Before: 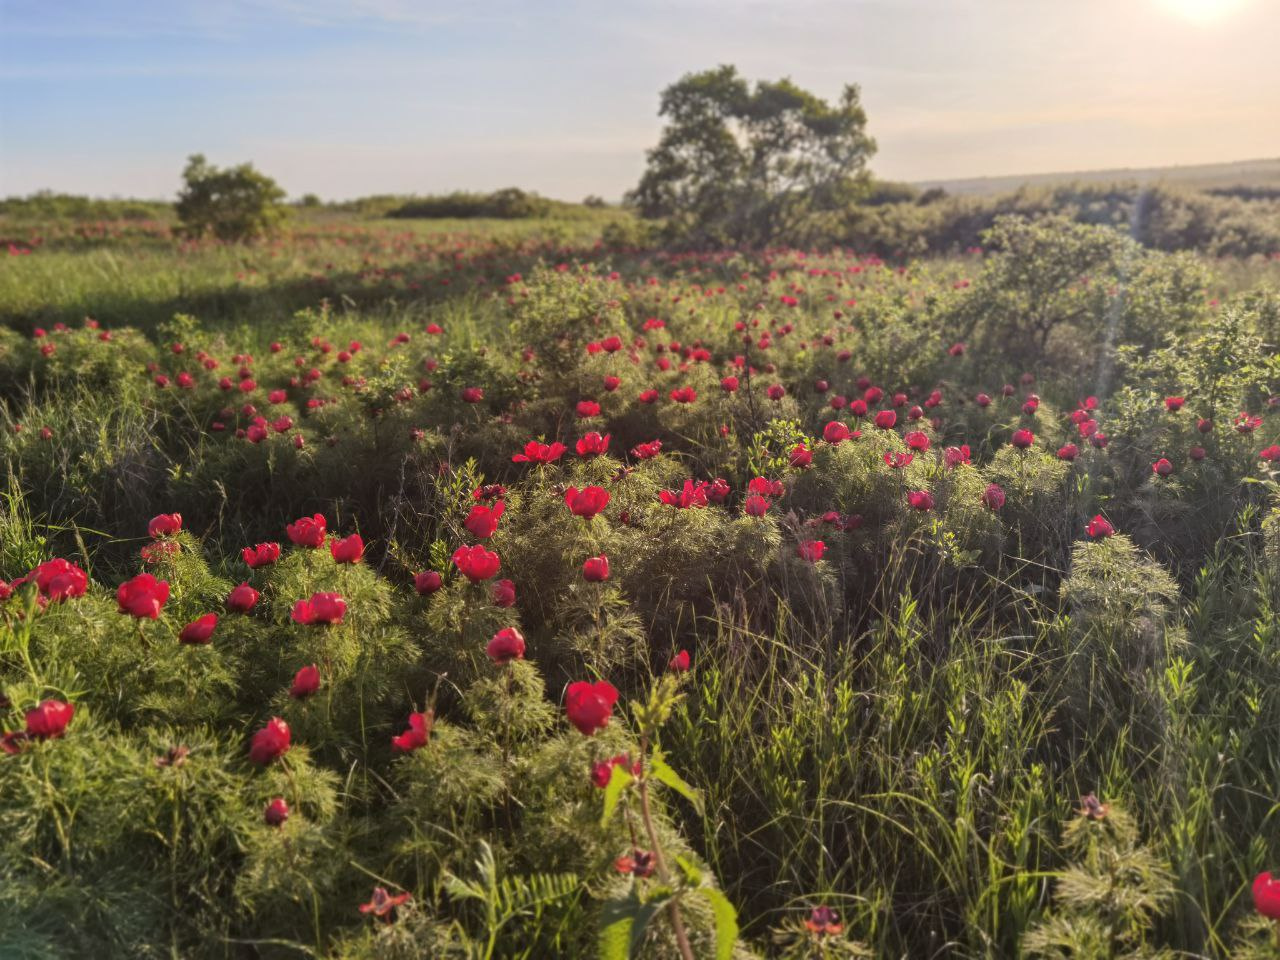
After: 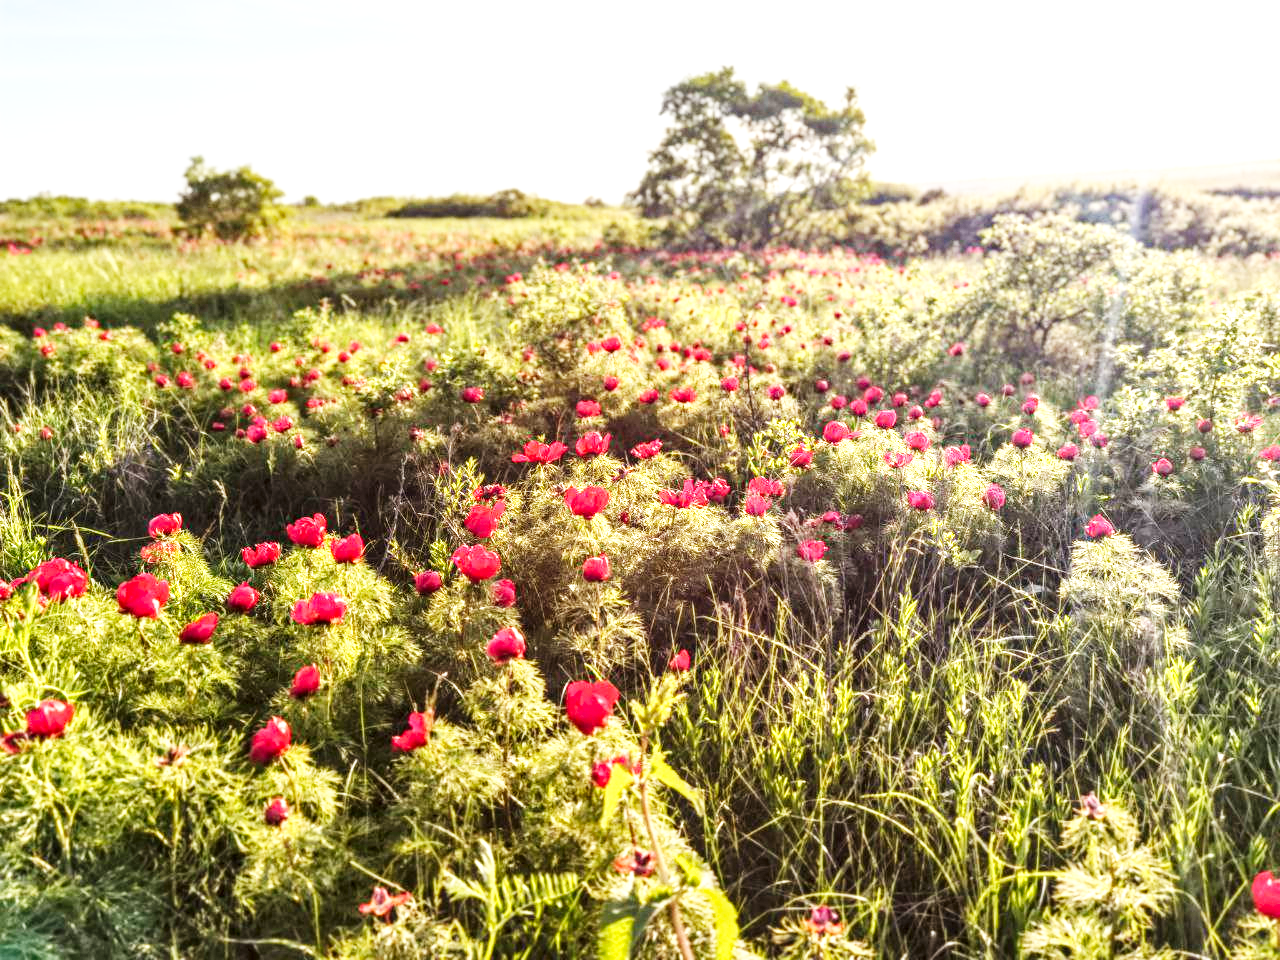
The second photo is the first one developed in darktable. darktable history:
base curve: curves: ch0 [(0, 0) (0.007, 0.004) (0.027, 0.03) (0.046, 0.07) (0.207, 0.54) (0.442, 0.872) (0.673, 0.972) (1, 1)], preserve colors none
haze removal: compatibility mode true
local contrast: detail 130%
exposure: black level correction 0, exposure 0.692 EV, compensate highlight preservation false
